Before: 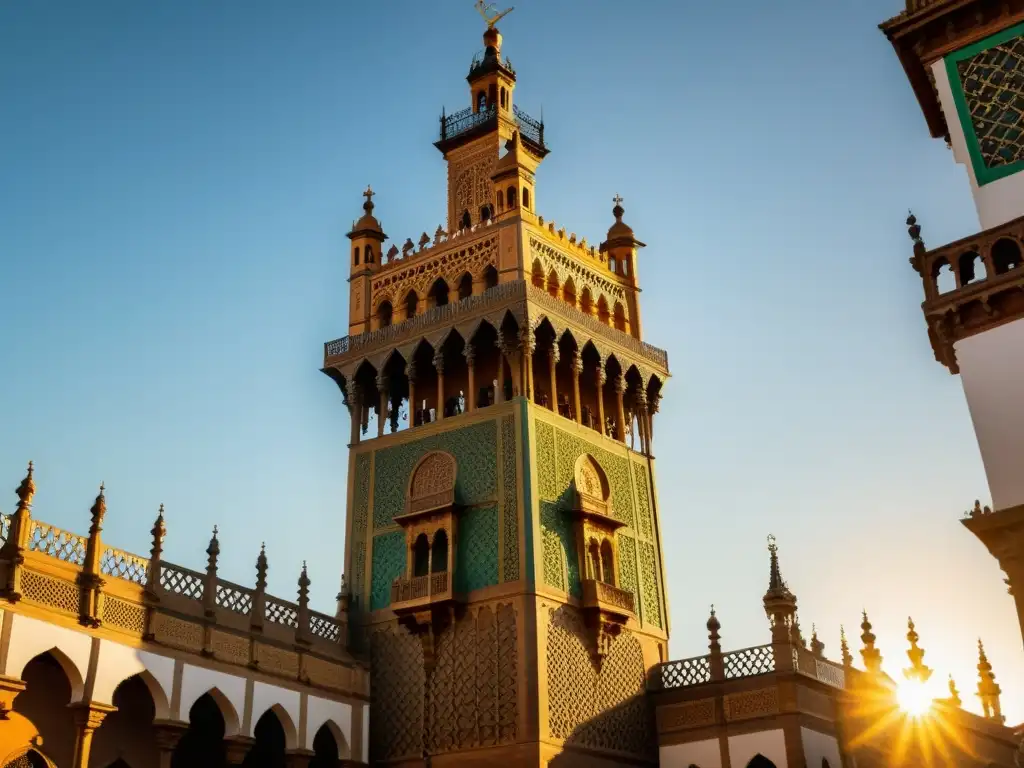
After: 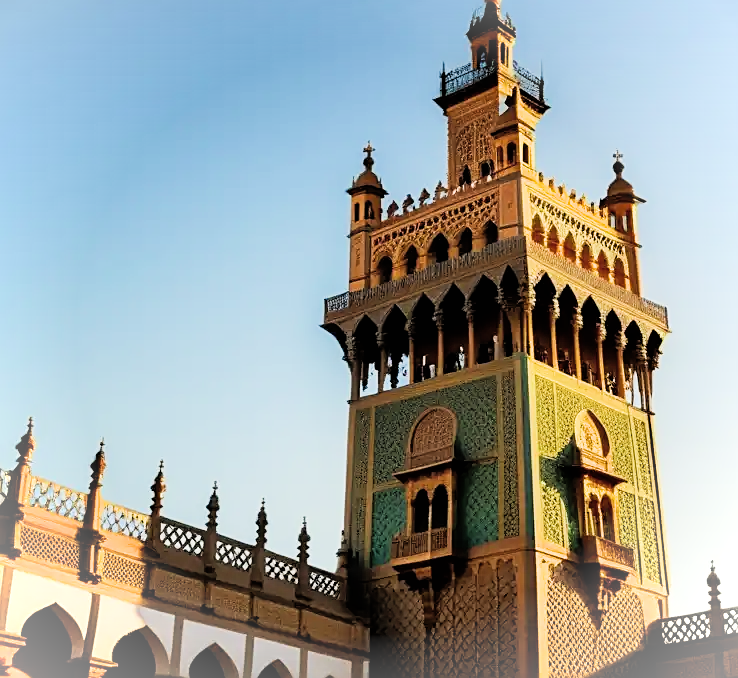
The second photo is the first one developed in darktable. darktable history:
exposure: black level correction -0.002, exposure 0.707 EV, compensate highlight preservation false
filmic rgb: black relative exposure -5.08 EV, white relative exposure 3.99 EV, hardness 2.9, contrast 1.298, highlights saturation mix -30.46%
shadows and highlights: shadows 43.34, highlights 8.47
vignetting: brightness 0.287, saturation 0.001
crop: top 5.806%, right 27.86%, bottom 5.794%
tone equalizer: on, module defaults
sharpen: on, module defaults
contrast equalizer: octaves 7, y [[0.5, 0.5, 0.472, 0.5, 0.5, 0.5], [0.5 ×6], [0.5 ×6], [0 ×6], [0 ×6]]
